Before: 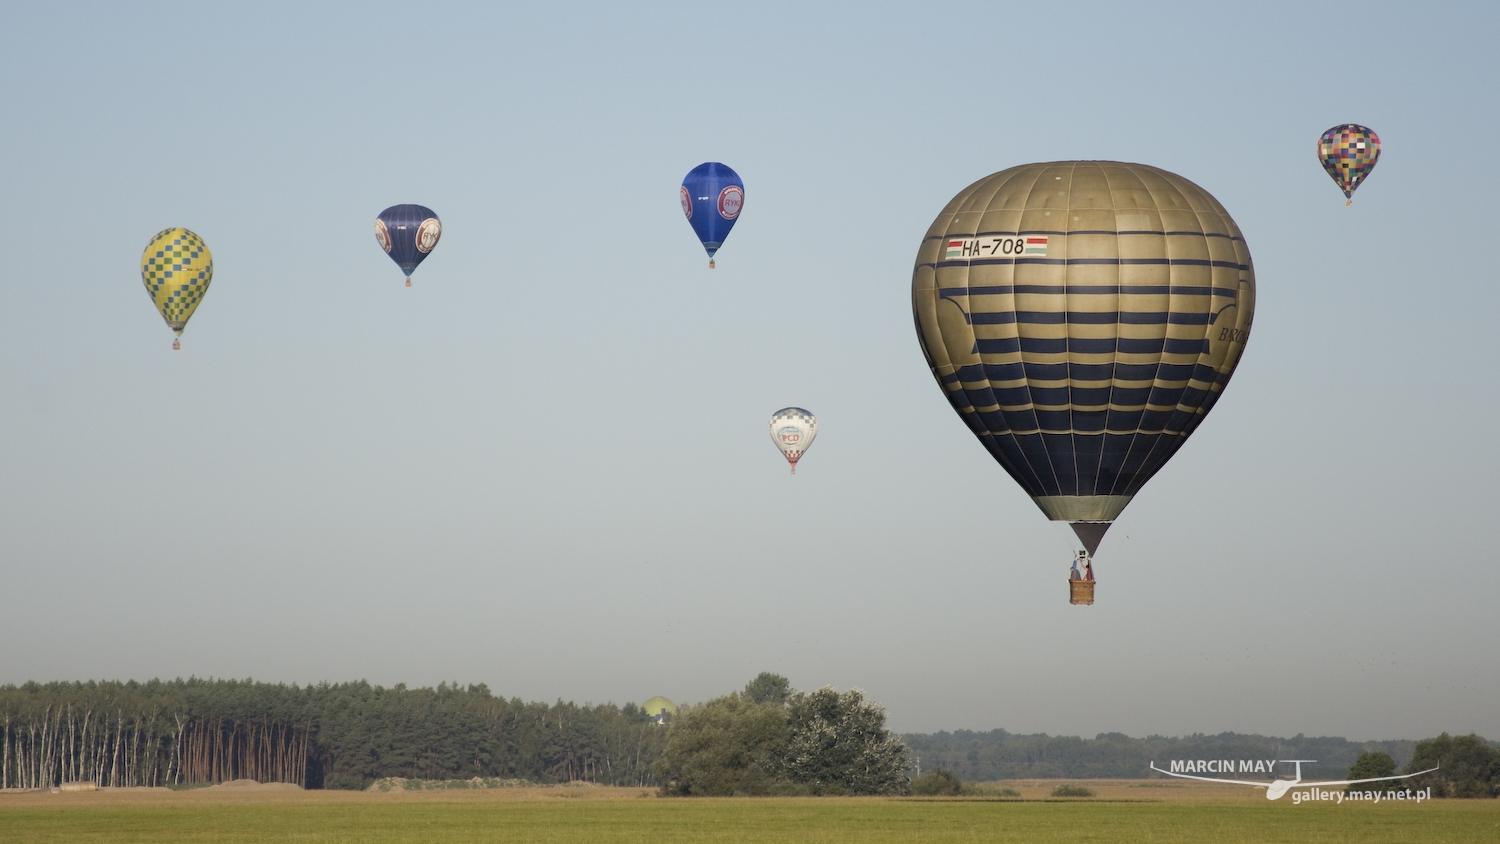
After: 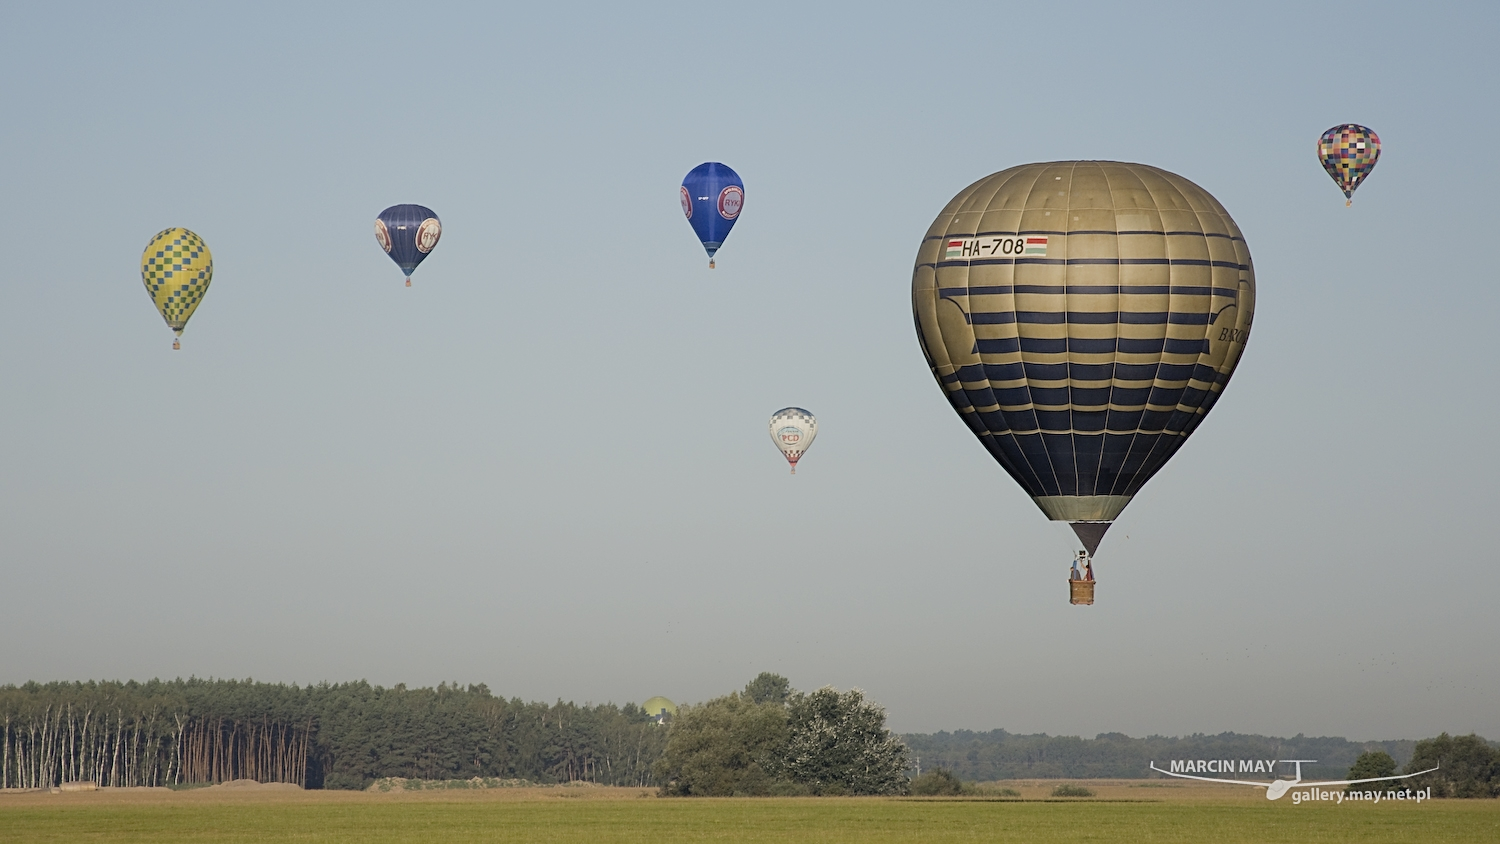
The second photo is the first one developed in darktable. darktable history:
sharpen: on, module defaults
filmic rgb: black relative exposure -15 EV, white relative exposure 3 EV, threshold 6 EV, target black luminance 0%, hardness 9.27, latitude 99%, contrast 0.912, shadows ↔ highlights balance 0.505%, add noise in highlights 0, color science v3 (2019), use custom middle-gray values true, iterations of high-quality reconstruction 0, contrast in highlights soft, enable highlight reconstruction true
